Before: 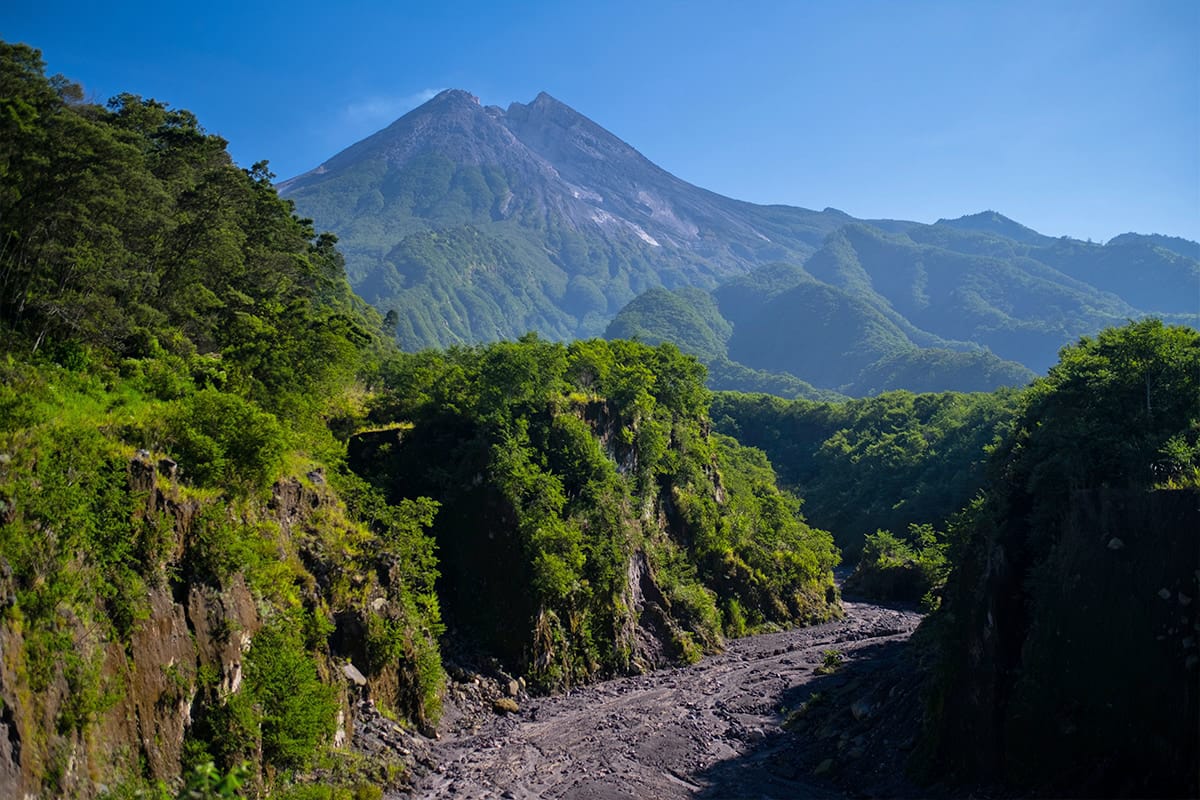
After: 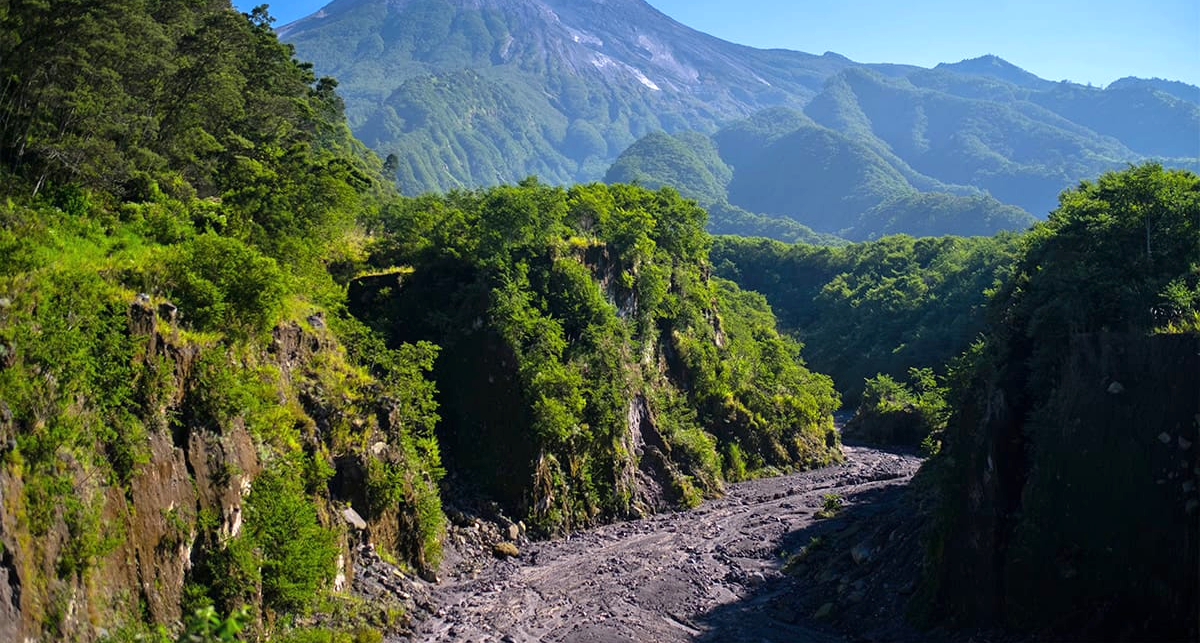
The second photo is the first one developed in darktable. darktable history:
crop and rotate: top 19.6%
exposure: black level correction 0, exposure 0.499 EV, compensate highlight preservation false
